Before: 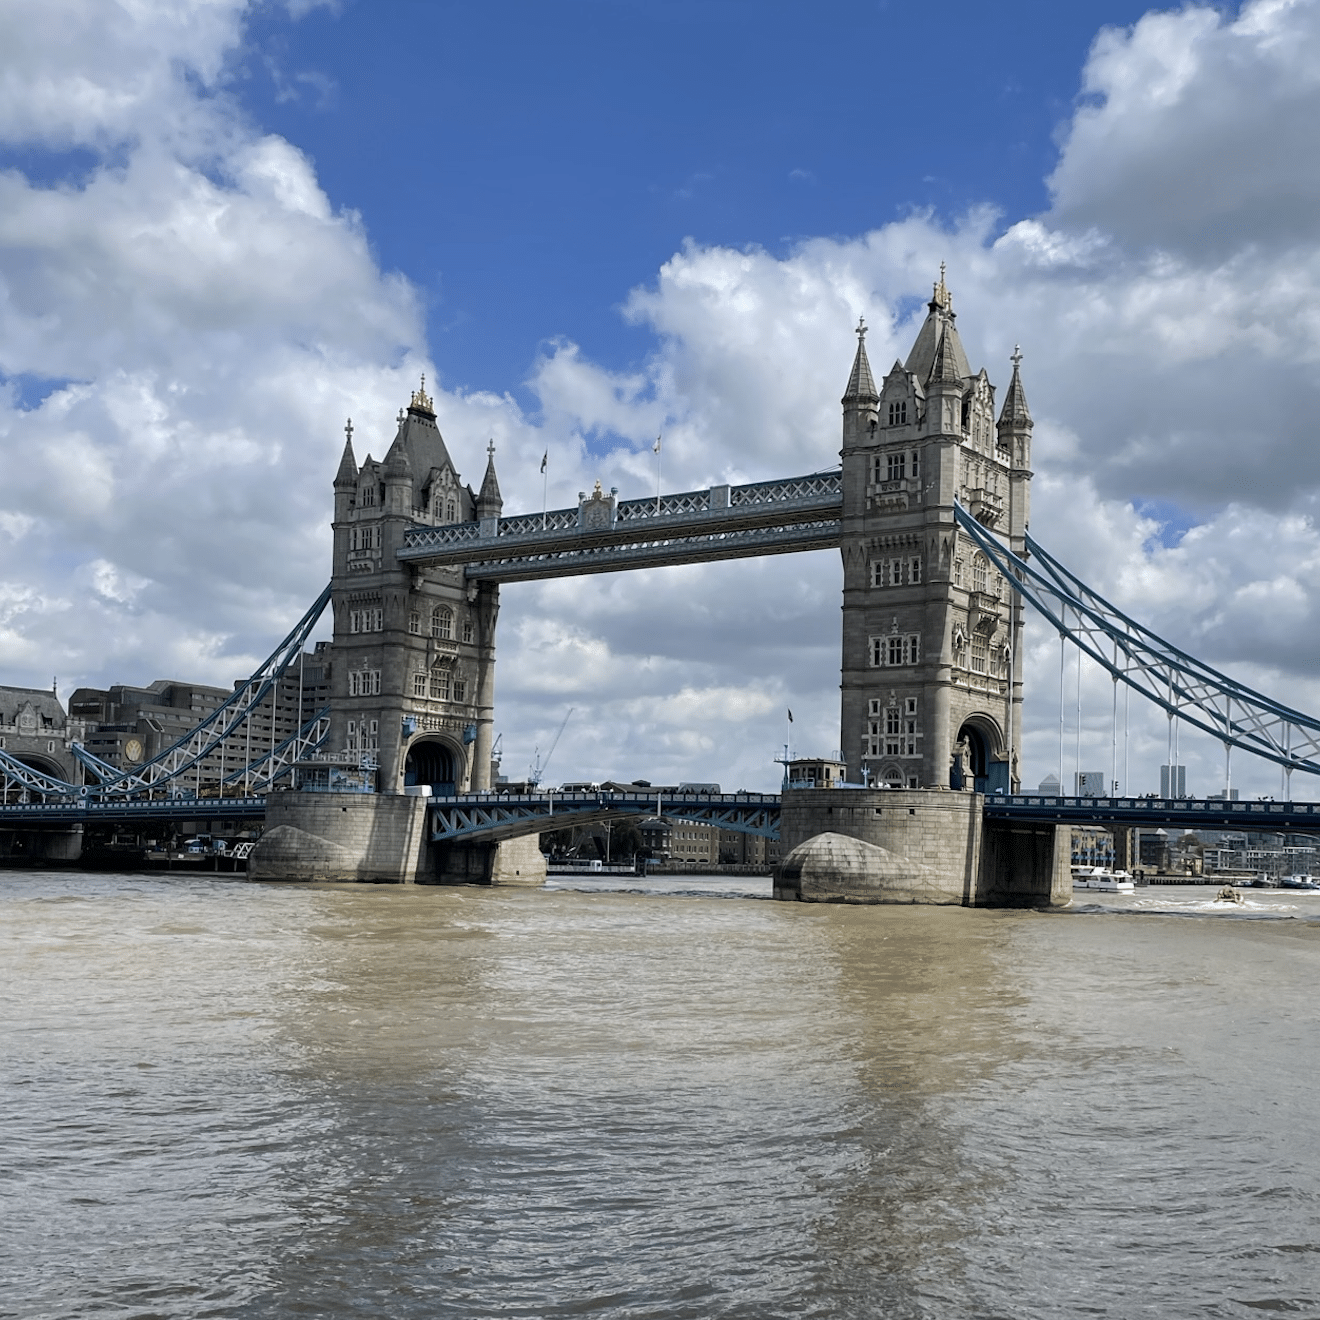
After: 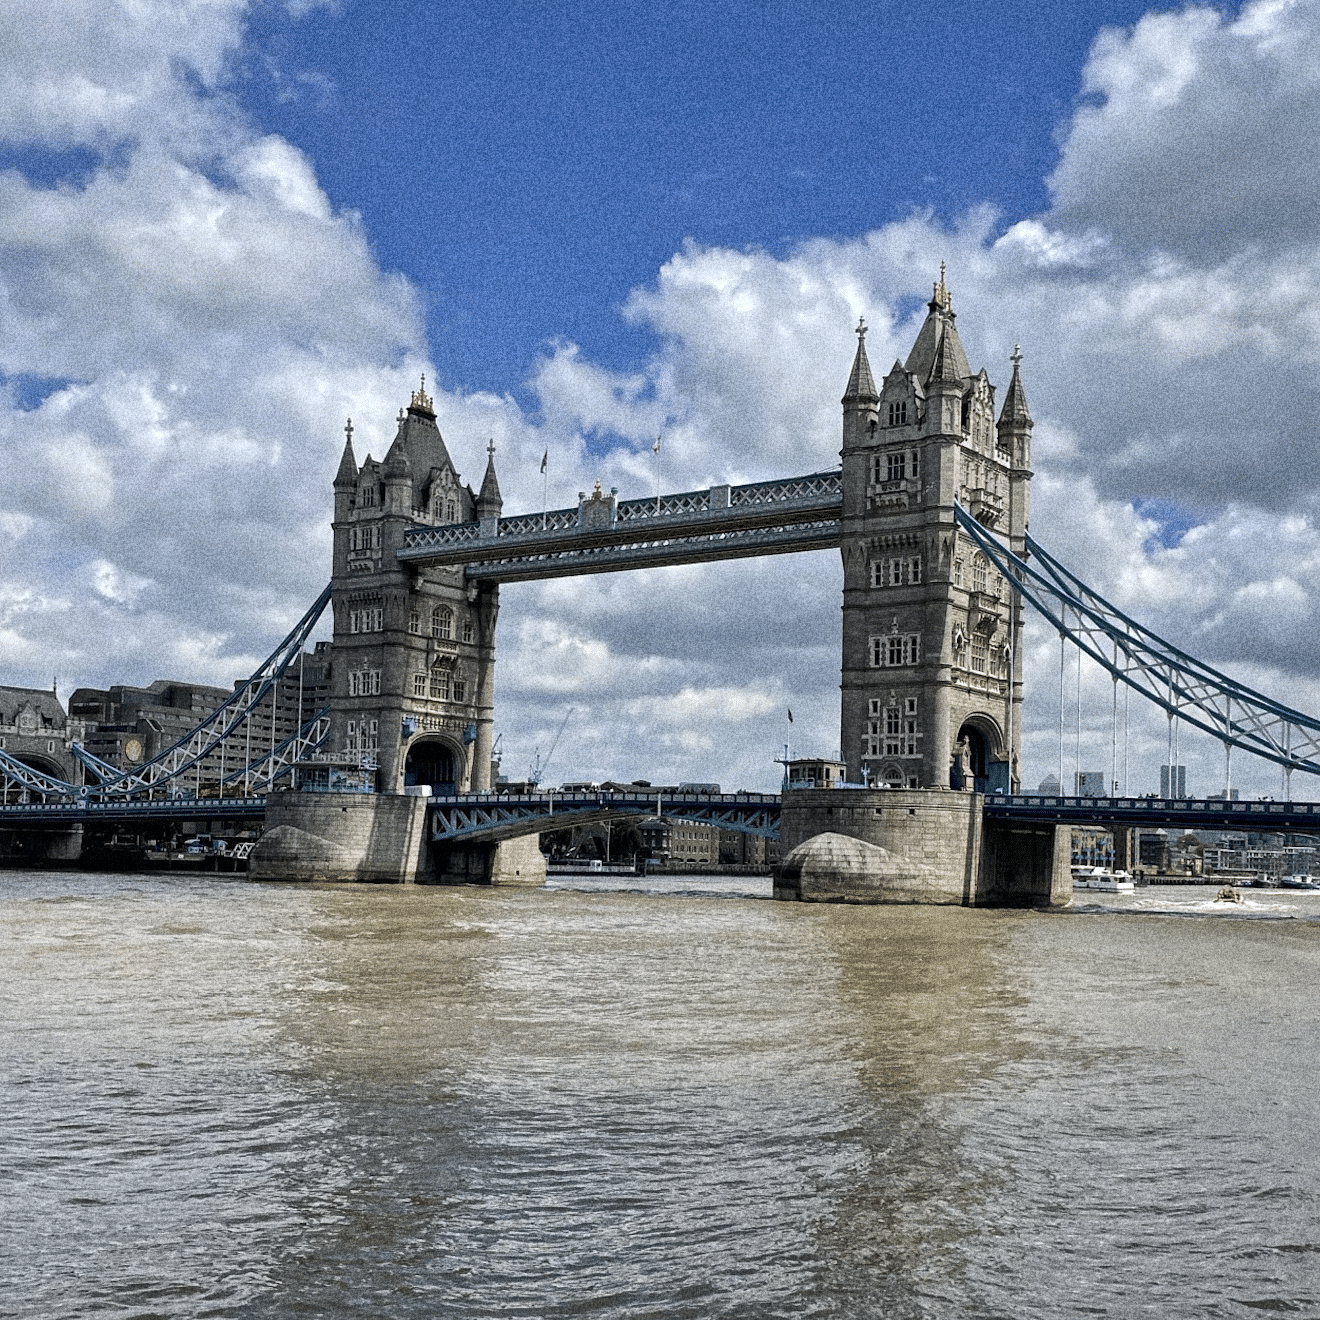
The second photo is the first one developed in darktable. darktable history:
grain: coarseness 14.49 ISO, strength 48.04%, mid-tones bias 35%
local contrast: mode bilateral grid, contrast 20, coarseness 20, detail 150%, midtone range 0.2
